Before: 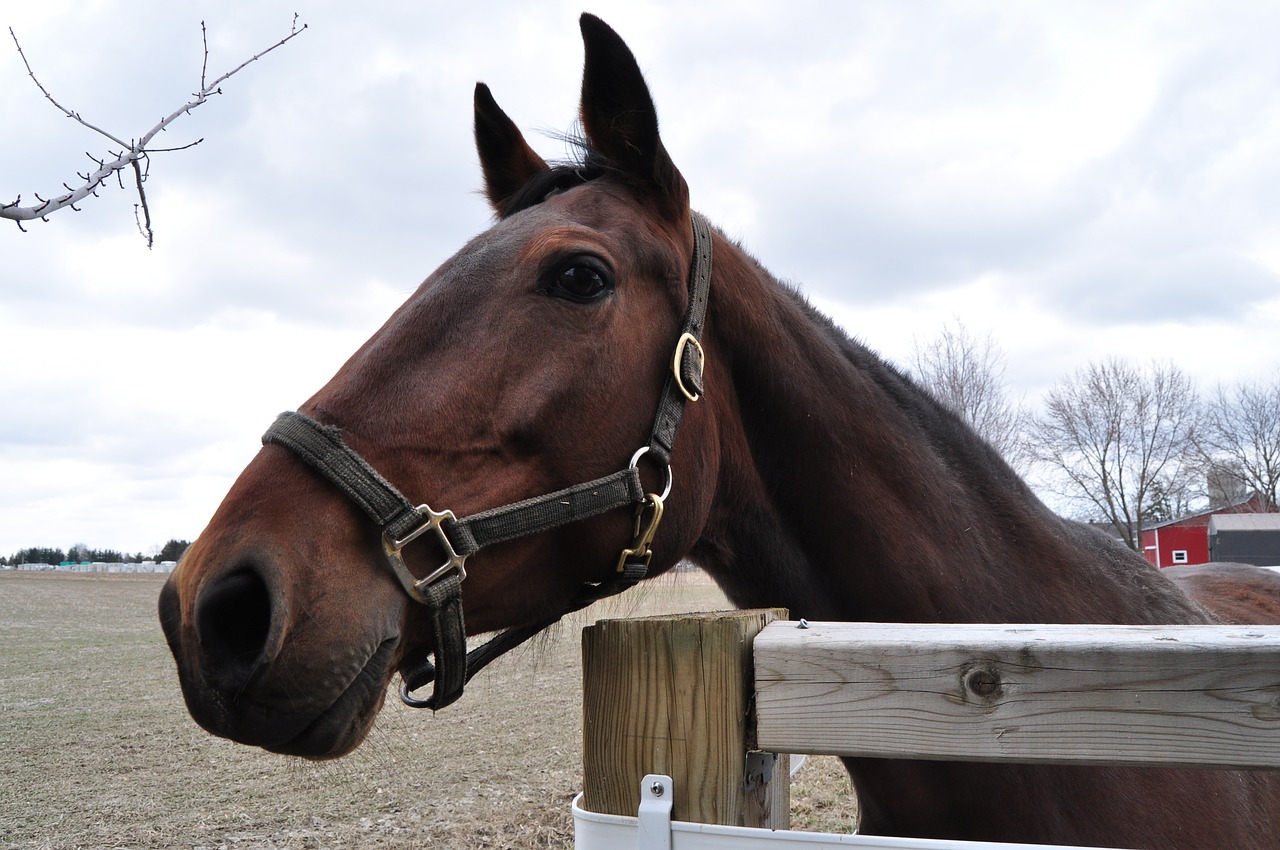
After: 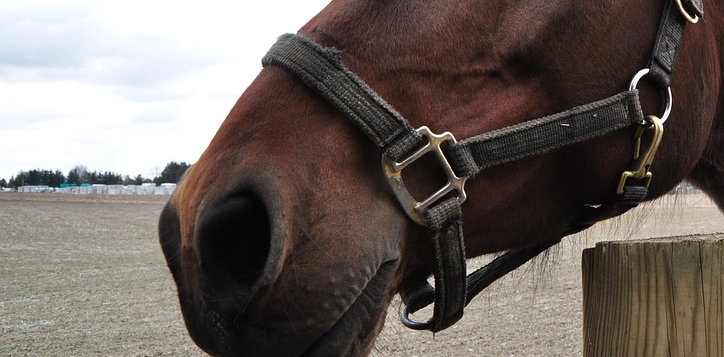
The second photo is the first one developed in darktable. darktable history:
crop: top 44.581%, right 43.384%, bottom 13.102%
shadows and highlights: shadows 11.62, white point adjustment 1.18, soften with gaussian
